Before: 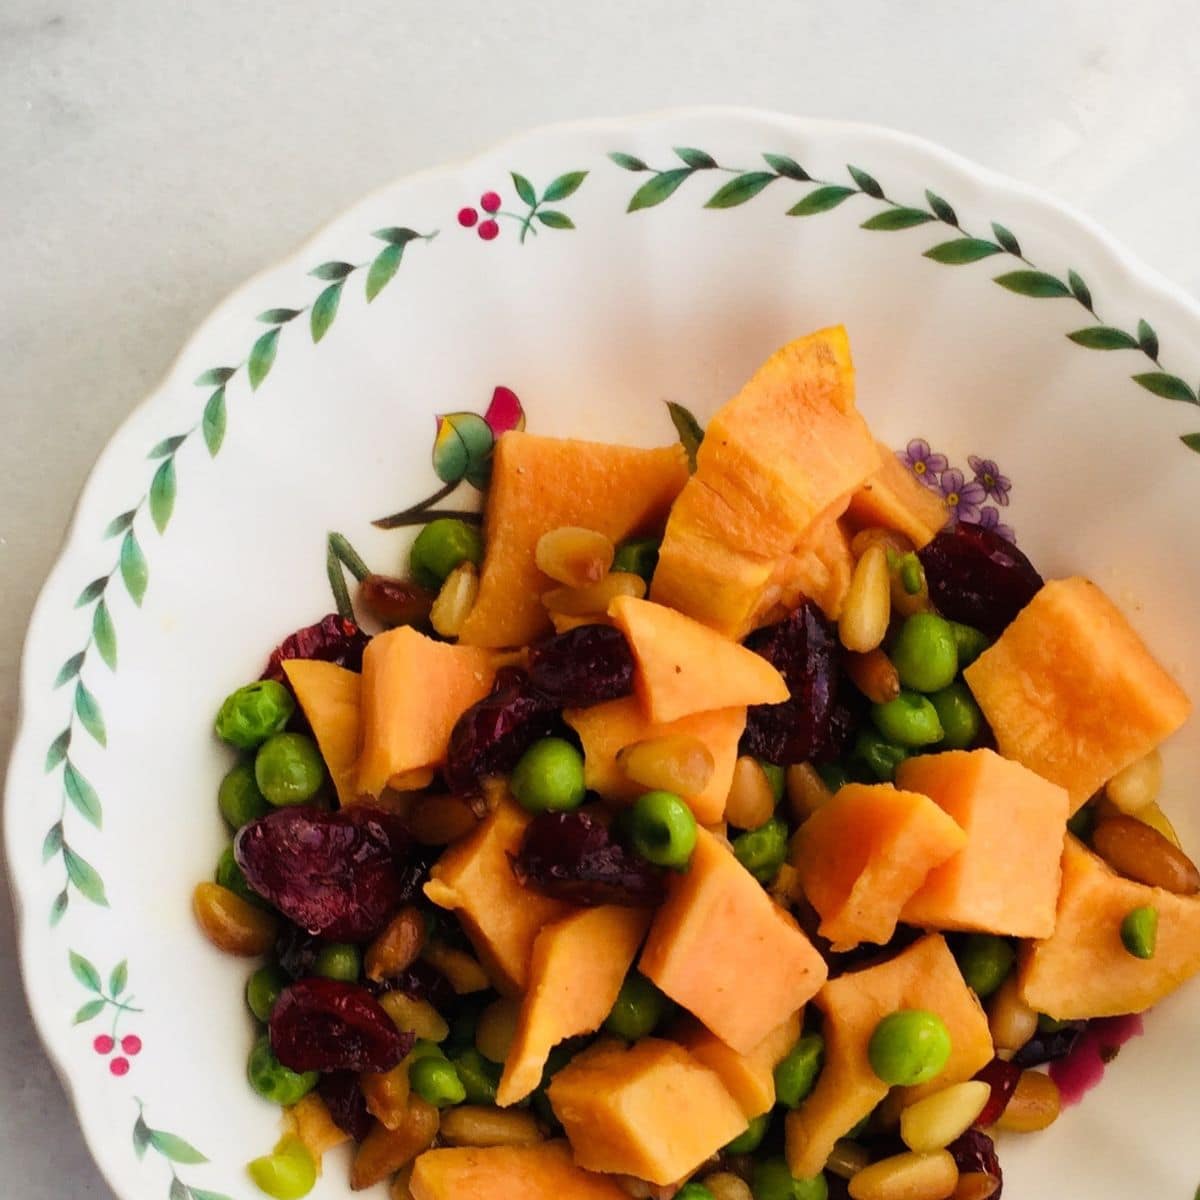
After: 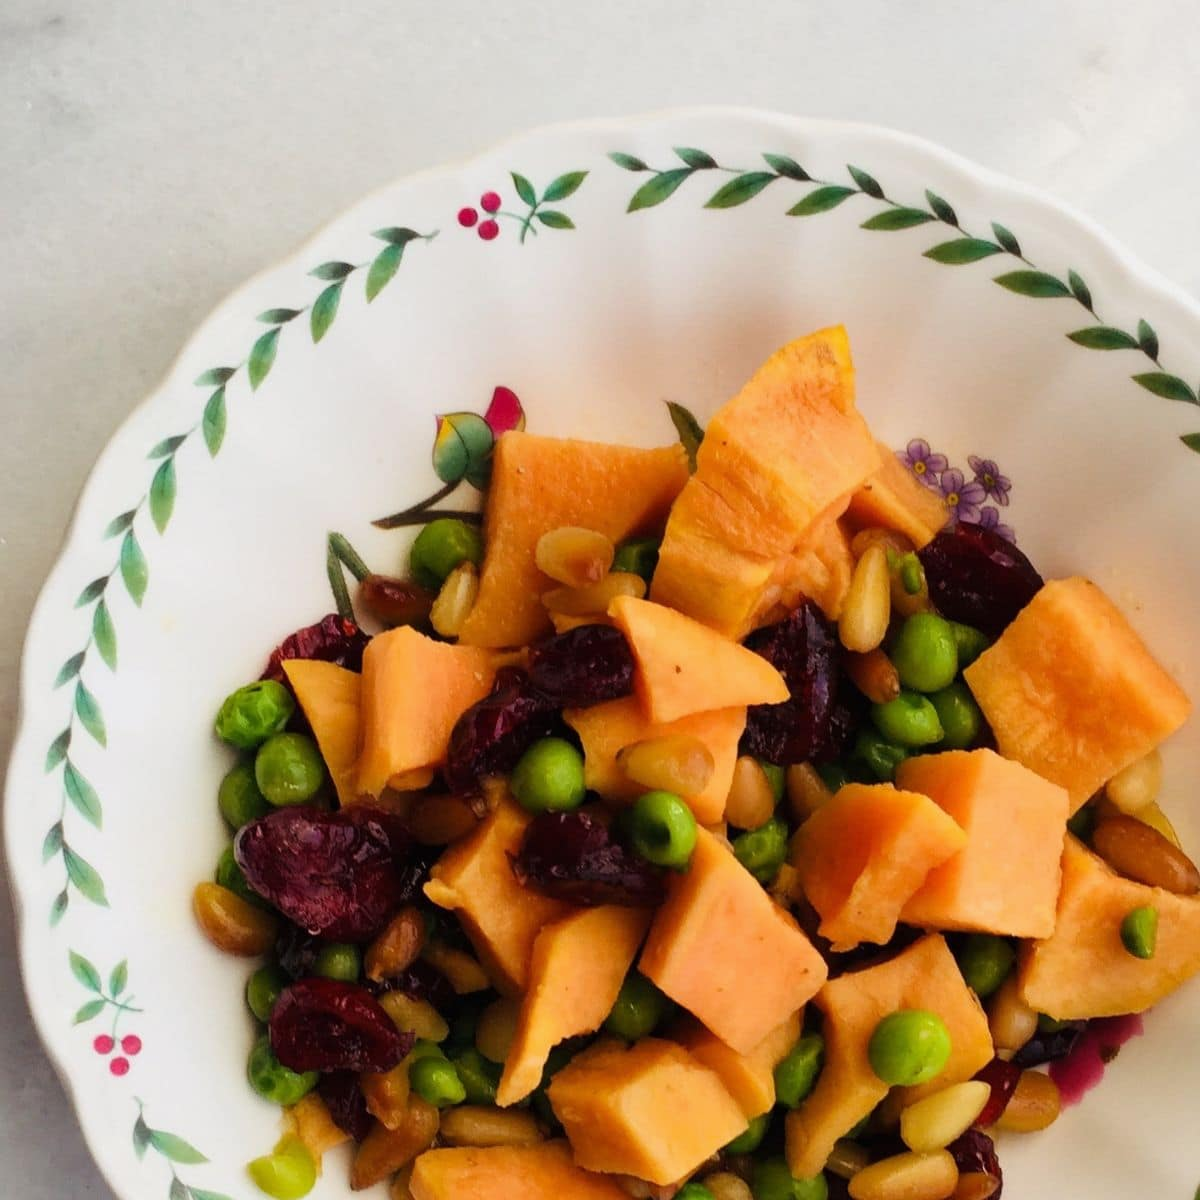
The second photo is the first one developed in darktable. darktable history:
exposure: exposure -0.045 EV, compensate exposure bias true, compensate highlight preservation false
